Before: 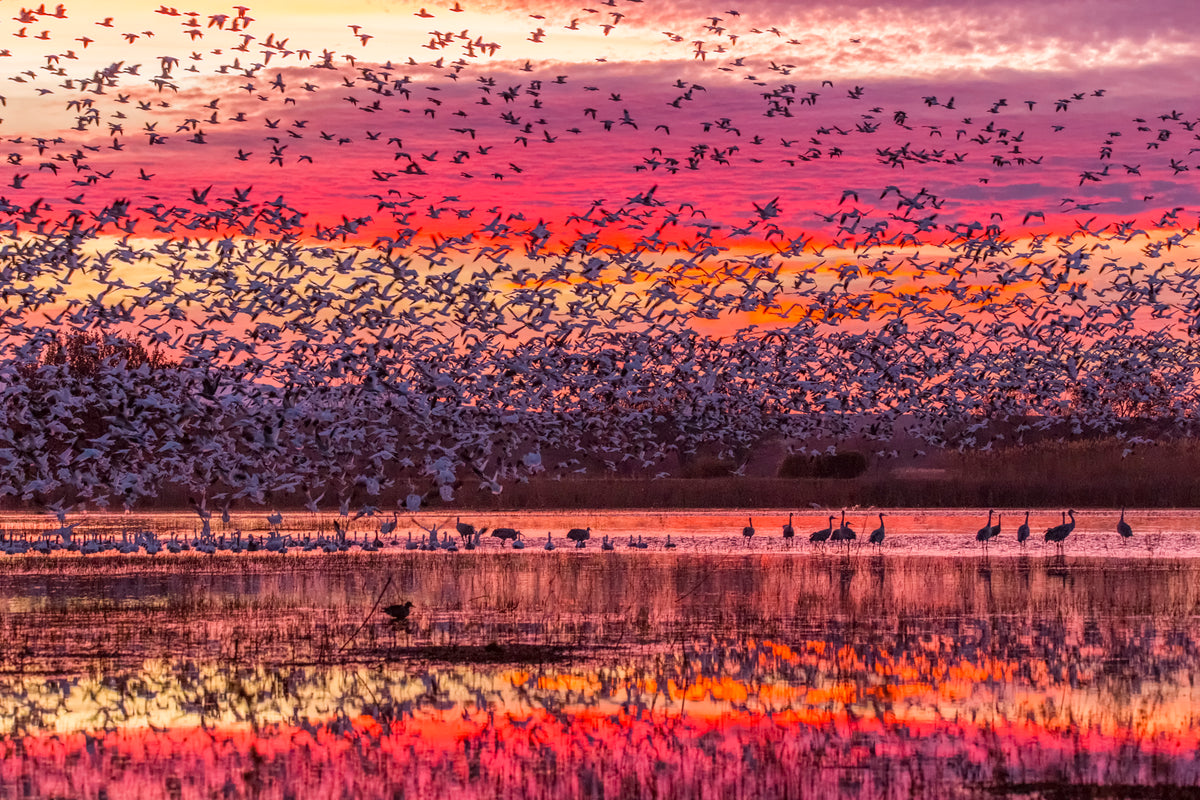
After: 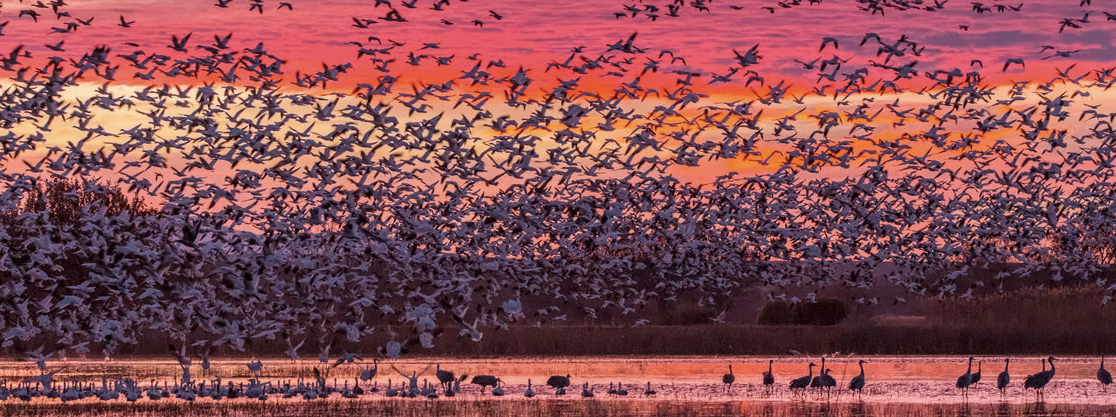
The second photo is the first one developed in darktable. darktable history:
crop: left 1.744%, top 19.225%, right 5.069%, bottom 28.357%
contrast brightness saturation: contrast 0.06, brightness -0.01, saturation -0.23
